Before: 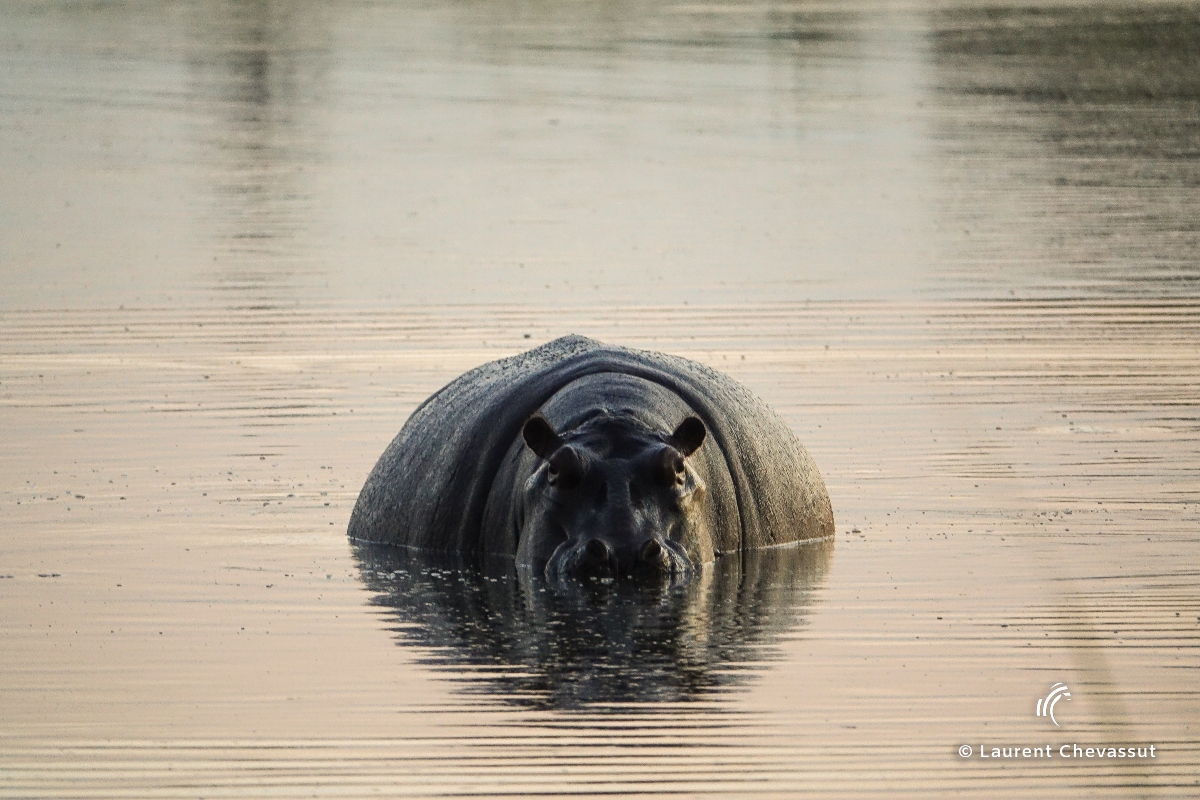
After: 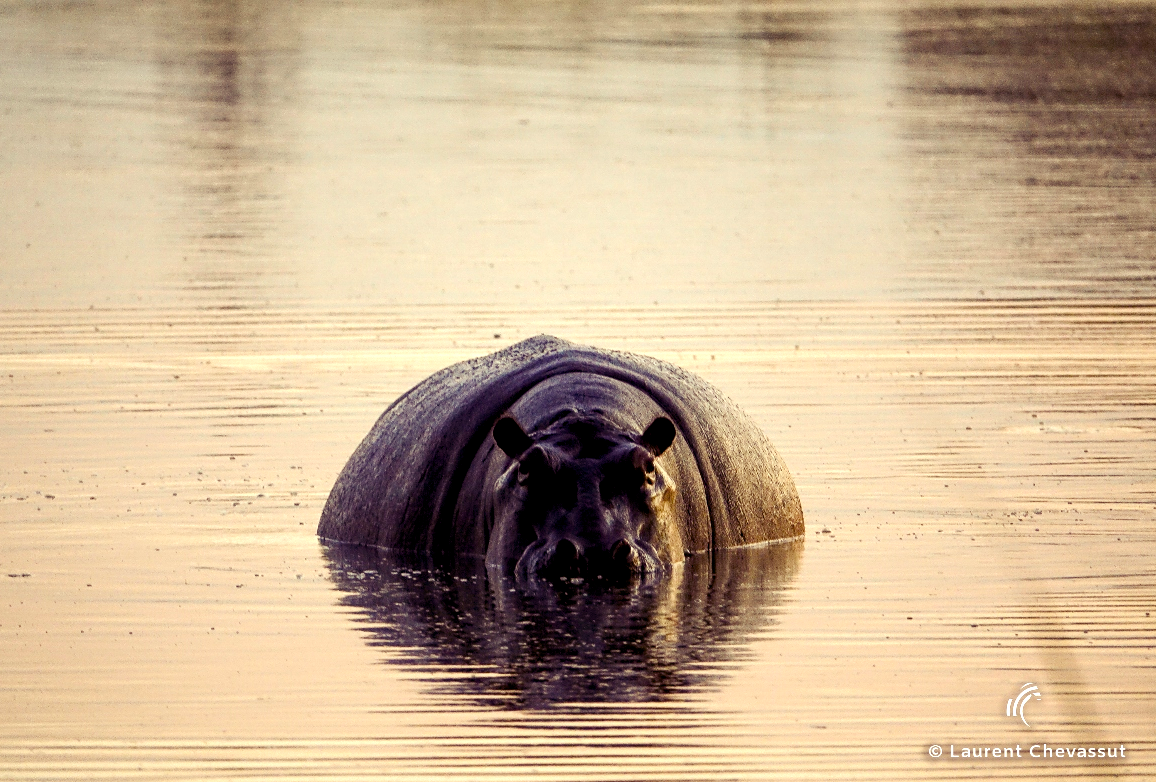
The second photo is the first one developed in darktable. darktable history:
color balance rgb: shadows lift › luminance -21.66%, shadows lift › chroma 8.98%, shadows lift › hue 283.37°, power › chroma 1.55%, power › hue 25.59°, highlights gain › luminance 6.08%, highlights gain › chroma 2.55%, highlights gain › hue 90°, global offset › luminance -0.87%, perceptual saturation grading › global saturation 27.49%, perceptual saturation grading › highlights -28.39%, perceptual saturation grading › mid-tones 15.22%, perceptual saturation grading › shadows 33.98%, perceptual brilliance grading › highlights 10%, perceptual brilliance grading › mid-tones 5%
crop and rotate: left 2.536%, right 1.107%, bottom 2.246%
